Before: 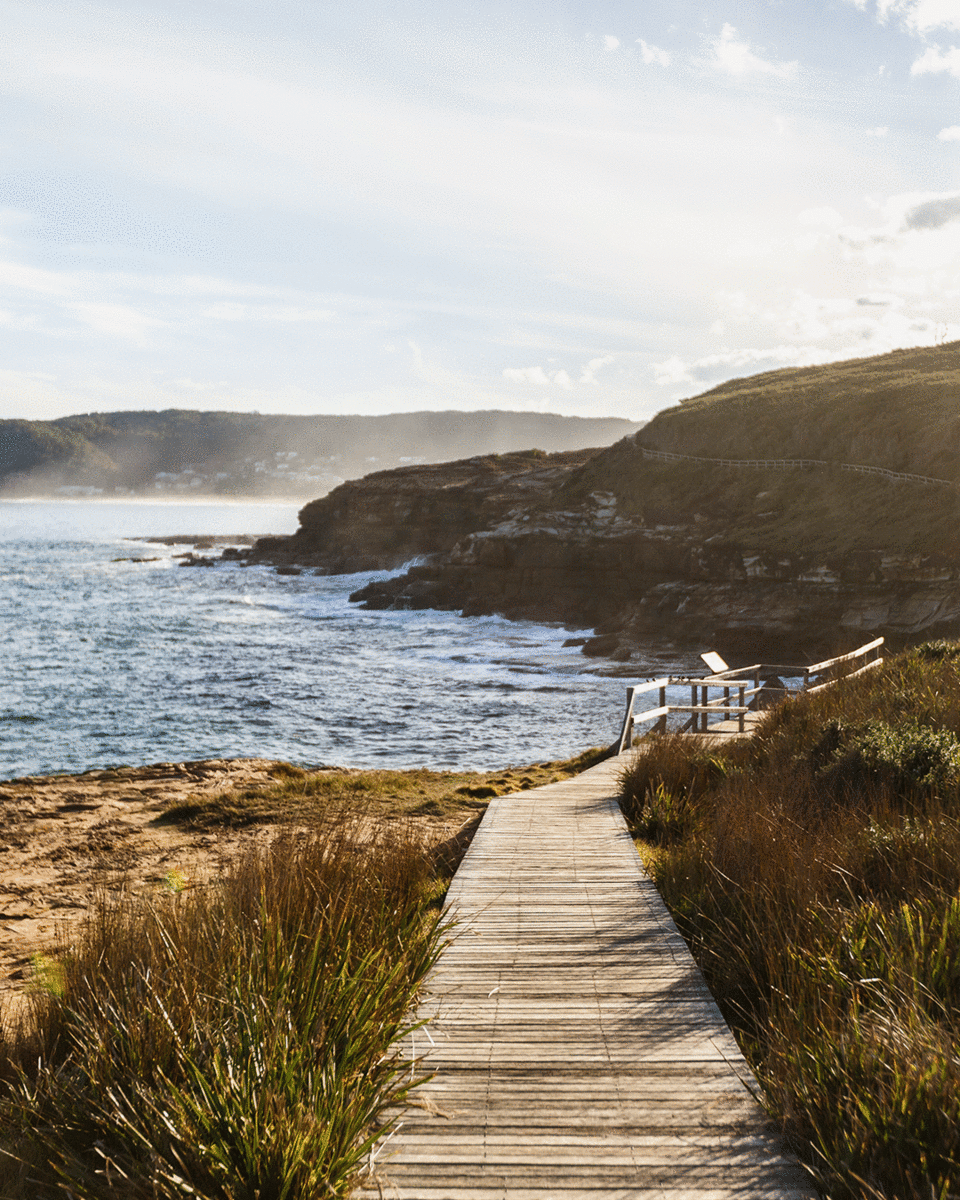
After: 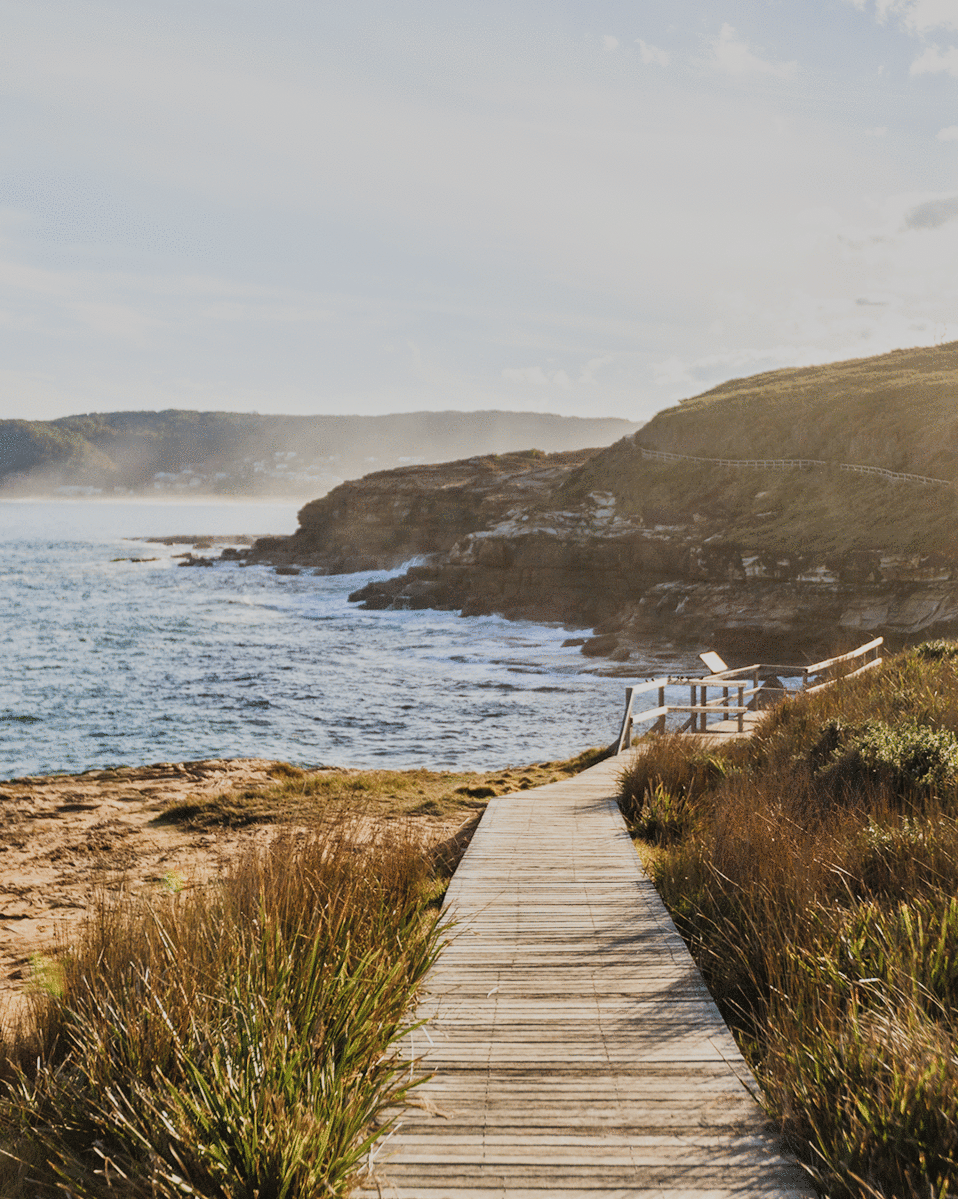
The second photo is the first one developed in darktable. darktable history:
tone equalizer: -8 EV 1.02 EV, -7 EV 0.994 EV, -6 EV 1.01 EV, -5 EV 0.969 EV, -4 EV 1.01 EV, -3 EV 0.76 EV, -2 EV 0.495 EV, -1 EV 0.235 EV, mask exposure compensation -0.494 EV
crop and rotate: left 0.17%, bottom 0.004%
filmic rgb: black relative exposure -7.65 EV, white relative exposure 4.56 EV, hardness 3.61, color science v5 (2021), contrast in shadows safe, contrast in highlights safe
